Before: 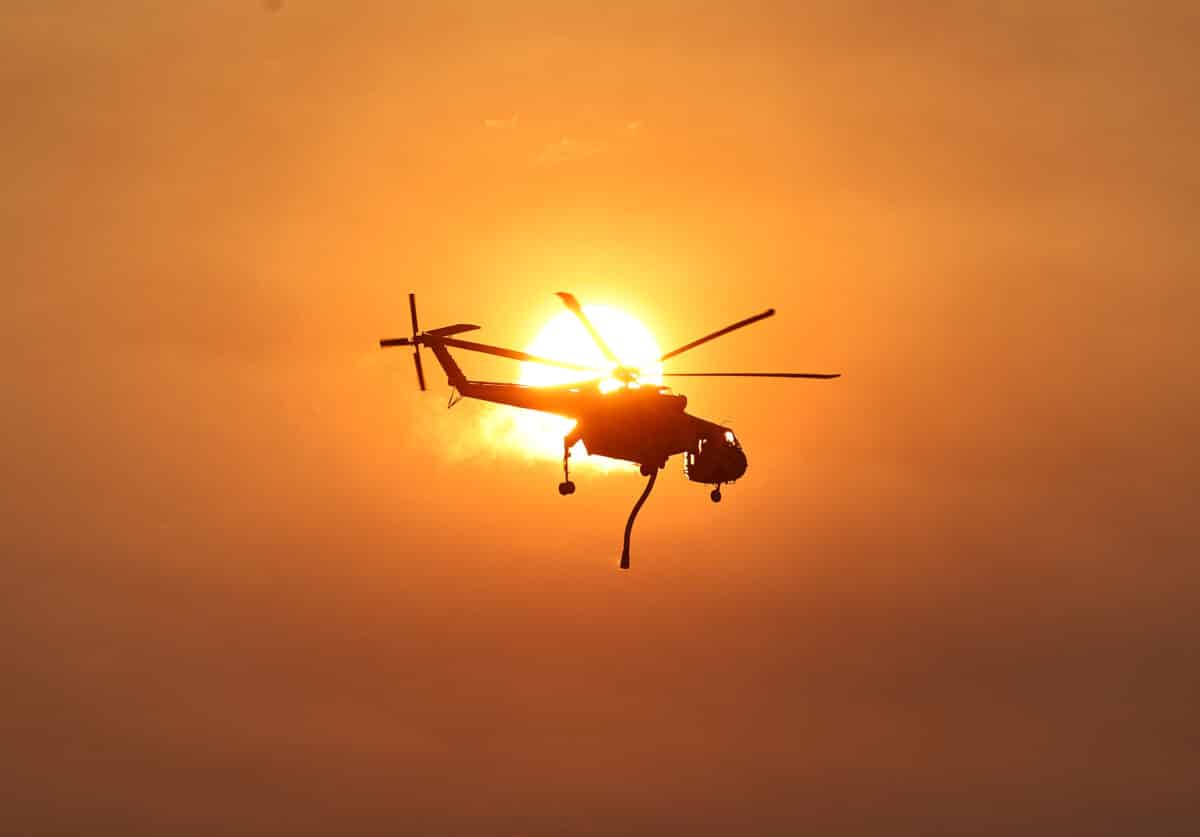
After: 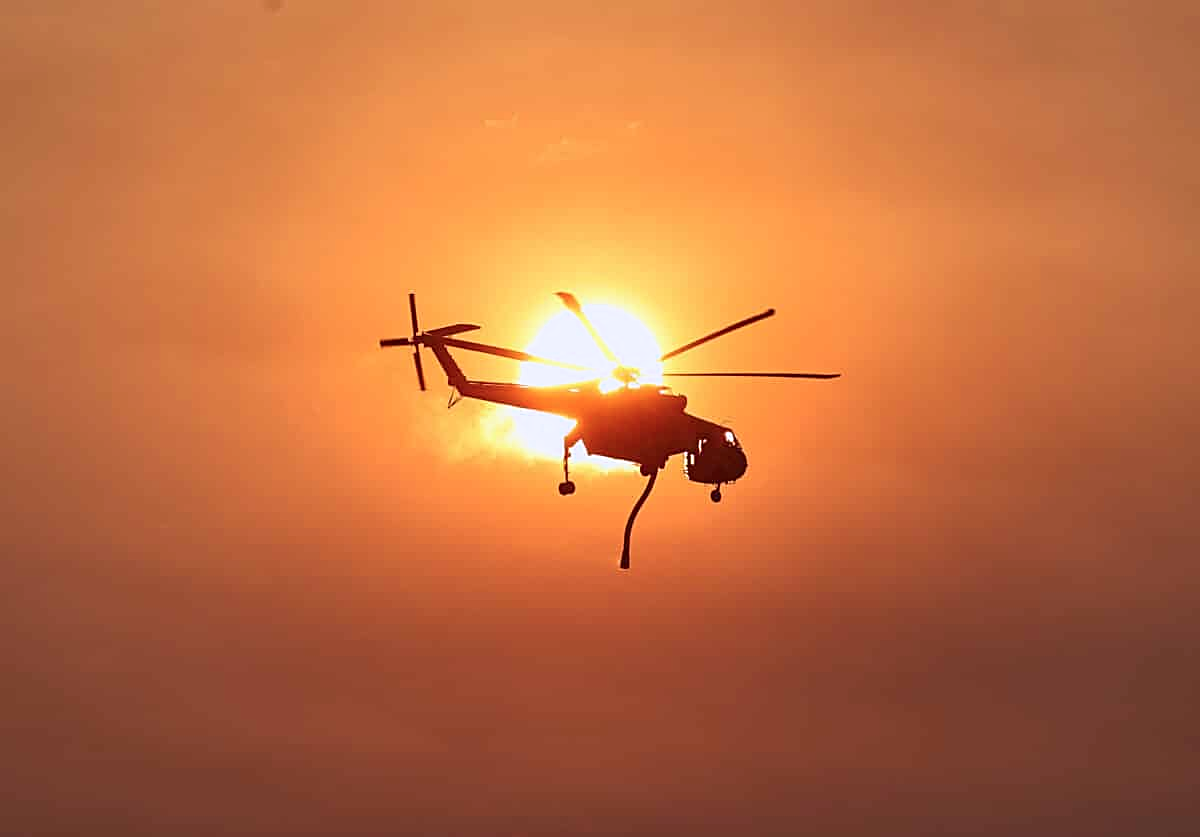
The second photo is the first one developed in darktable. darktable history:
color calibration: output R [0.999, 0.026, -0.11, 0], output G [-0.019, 1.037, -0.099, 0], output B [0.022, -0.023, 0.902, 0], illuminant custom, x 0.367, y 0.392, temperature 4437.75 K, clip negative RGB from gamut false
sharpen: on, module defaults
